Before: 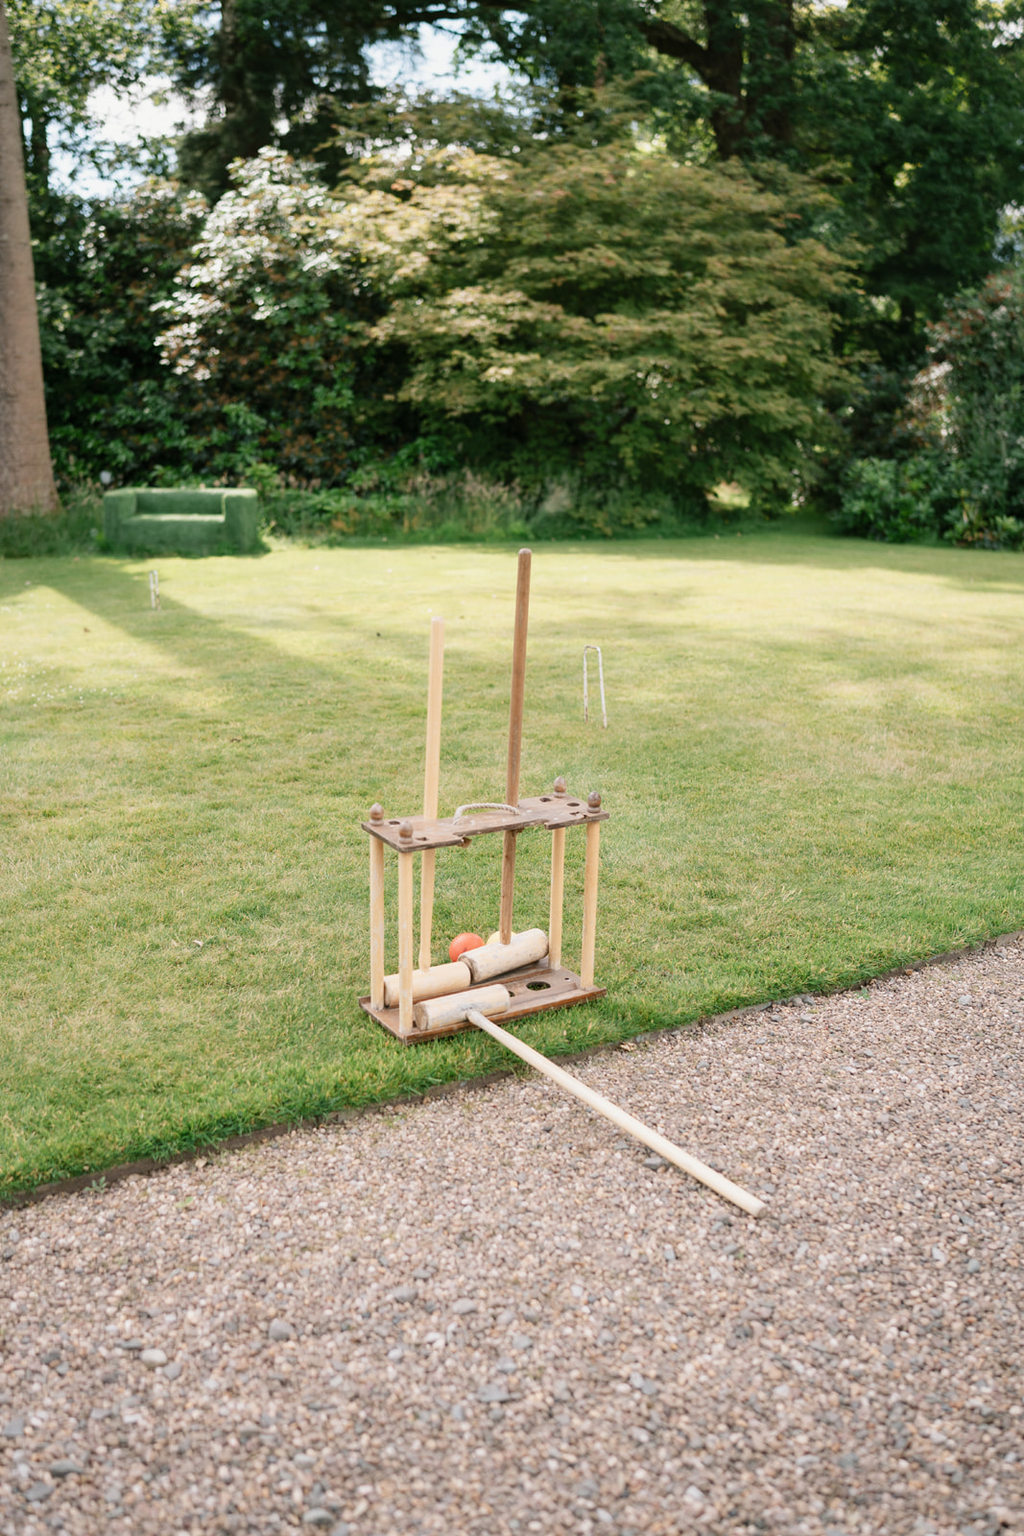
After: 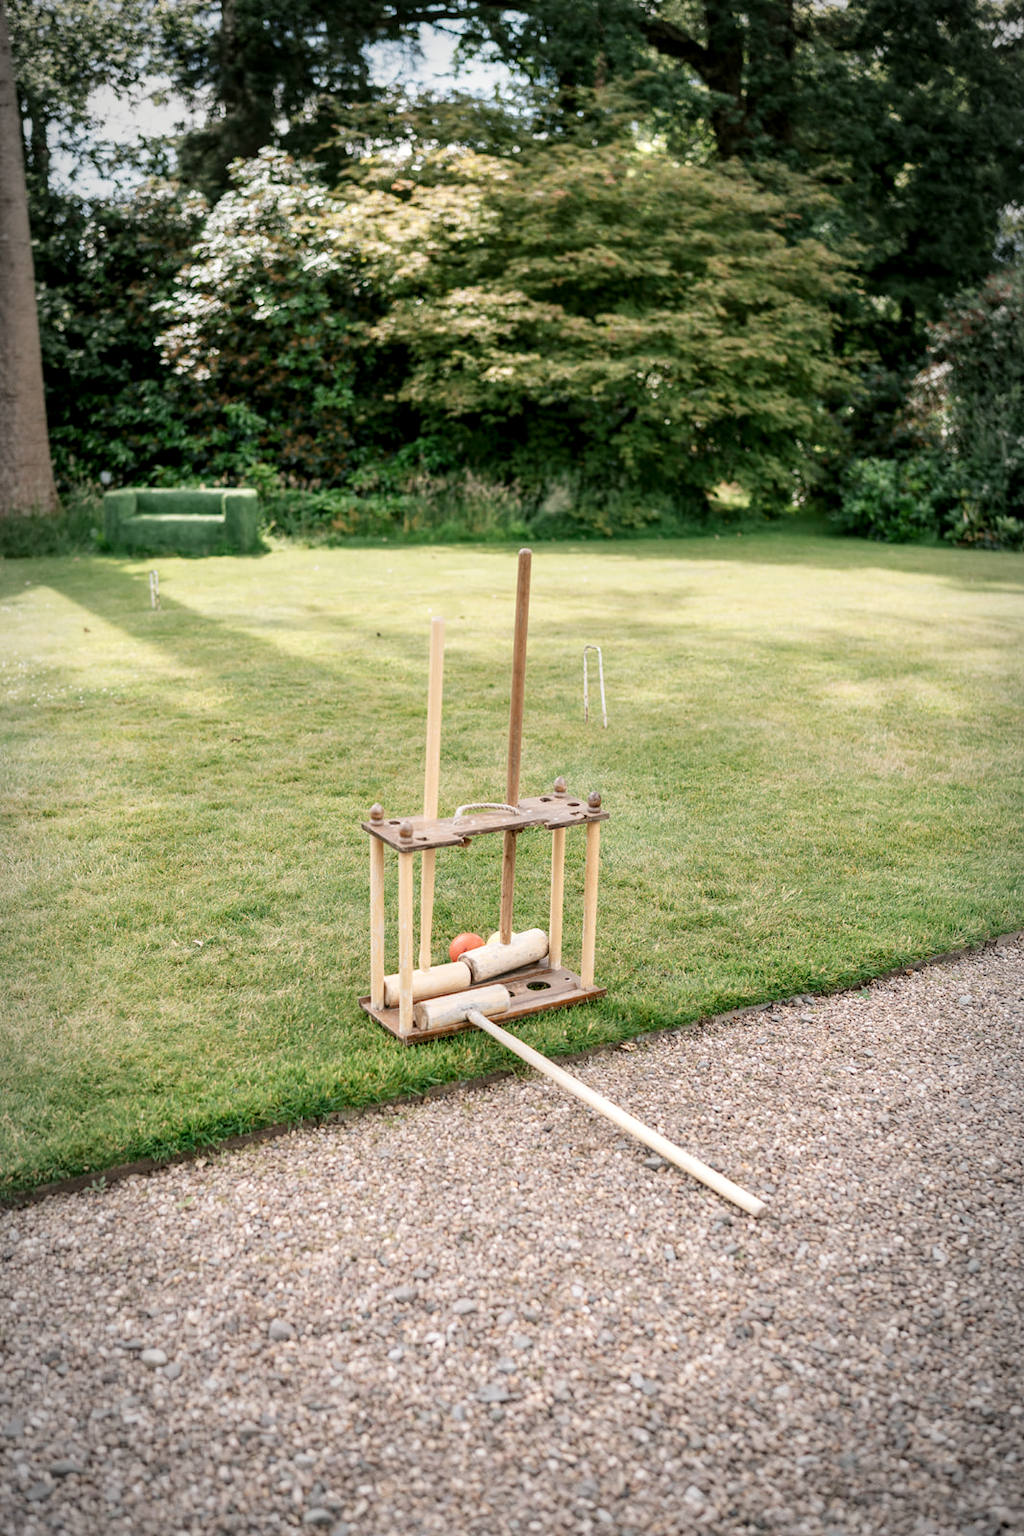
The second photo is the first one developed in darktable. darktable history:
local contrast: highlights 42%, shadows 59%, detail 136%, midtone range 0.507
vignetting: fall-off radius 59.68%, automatic ratio true
